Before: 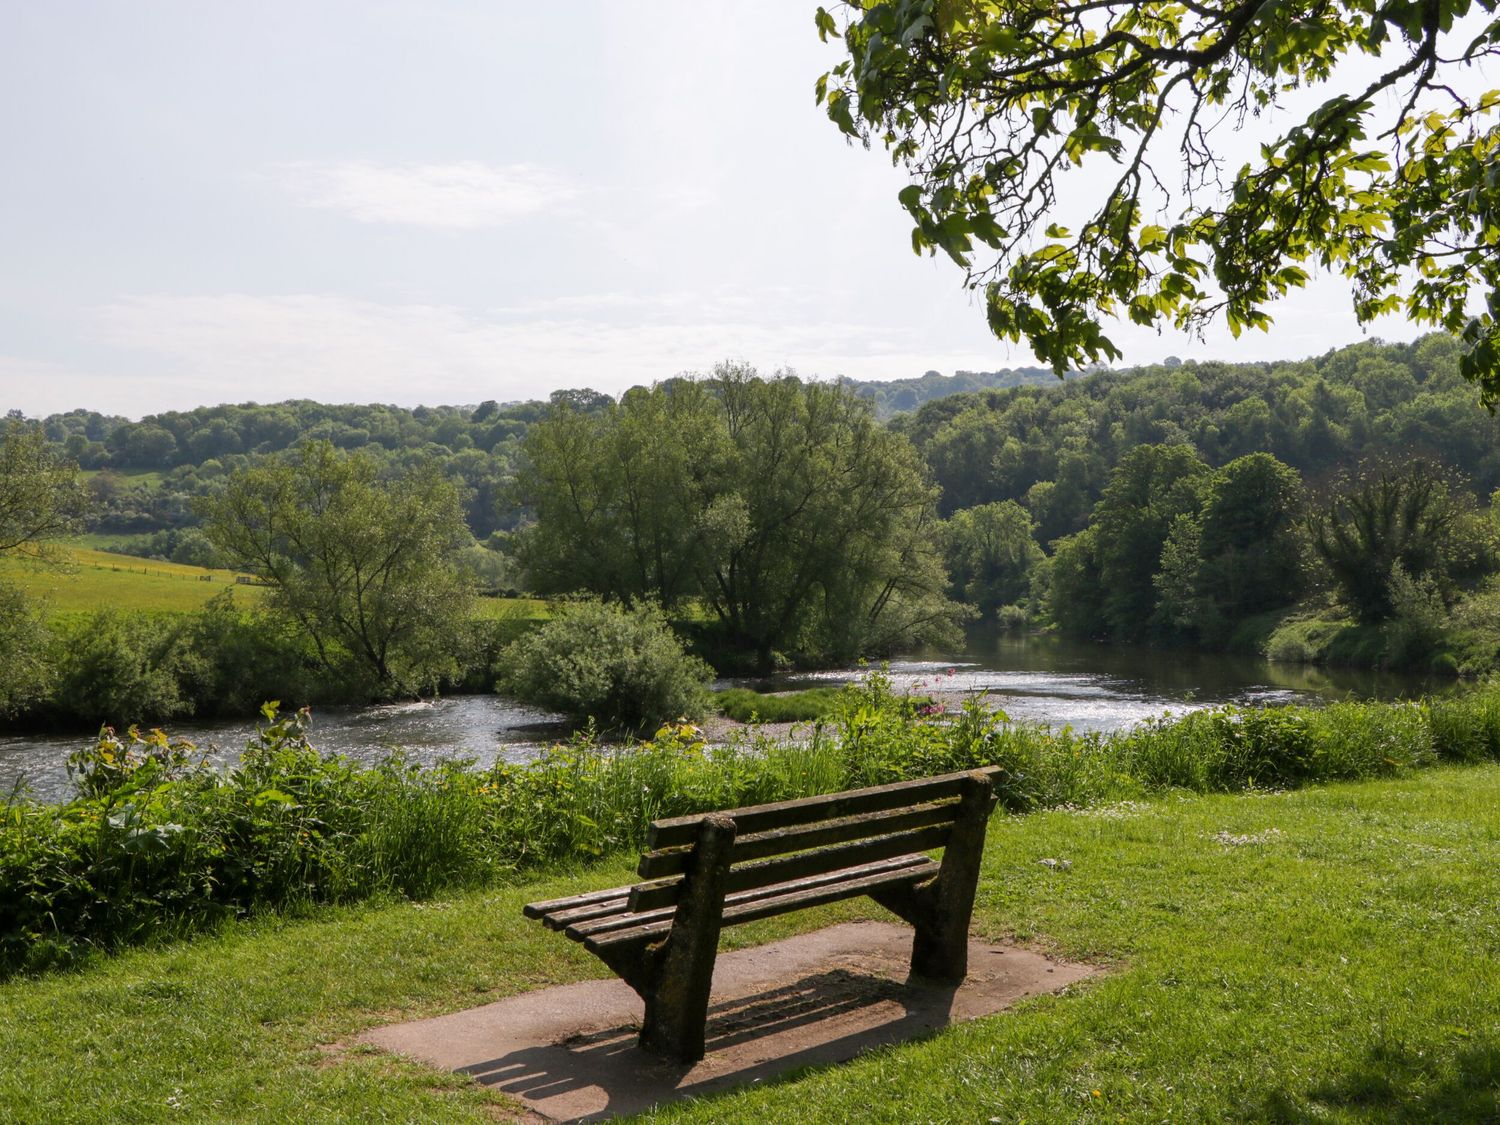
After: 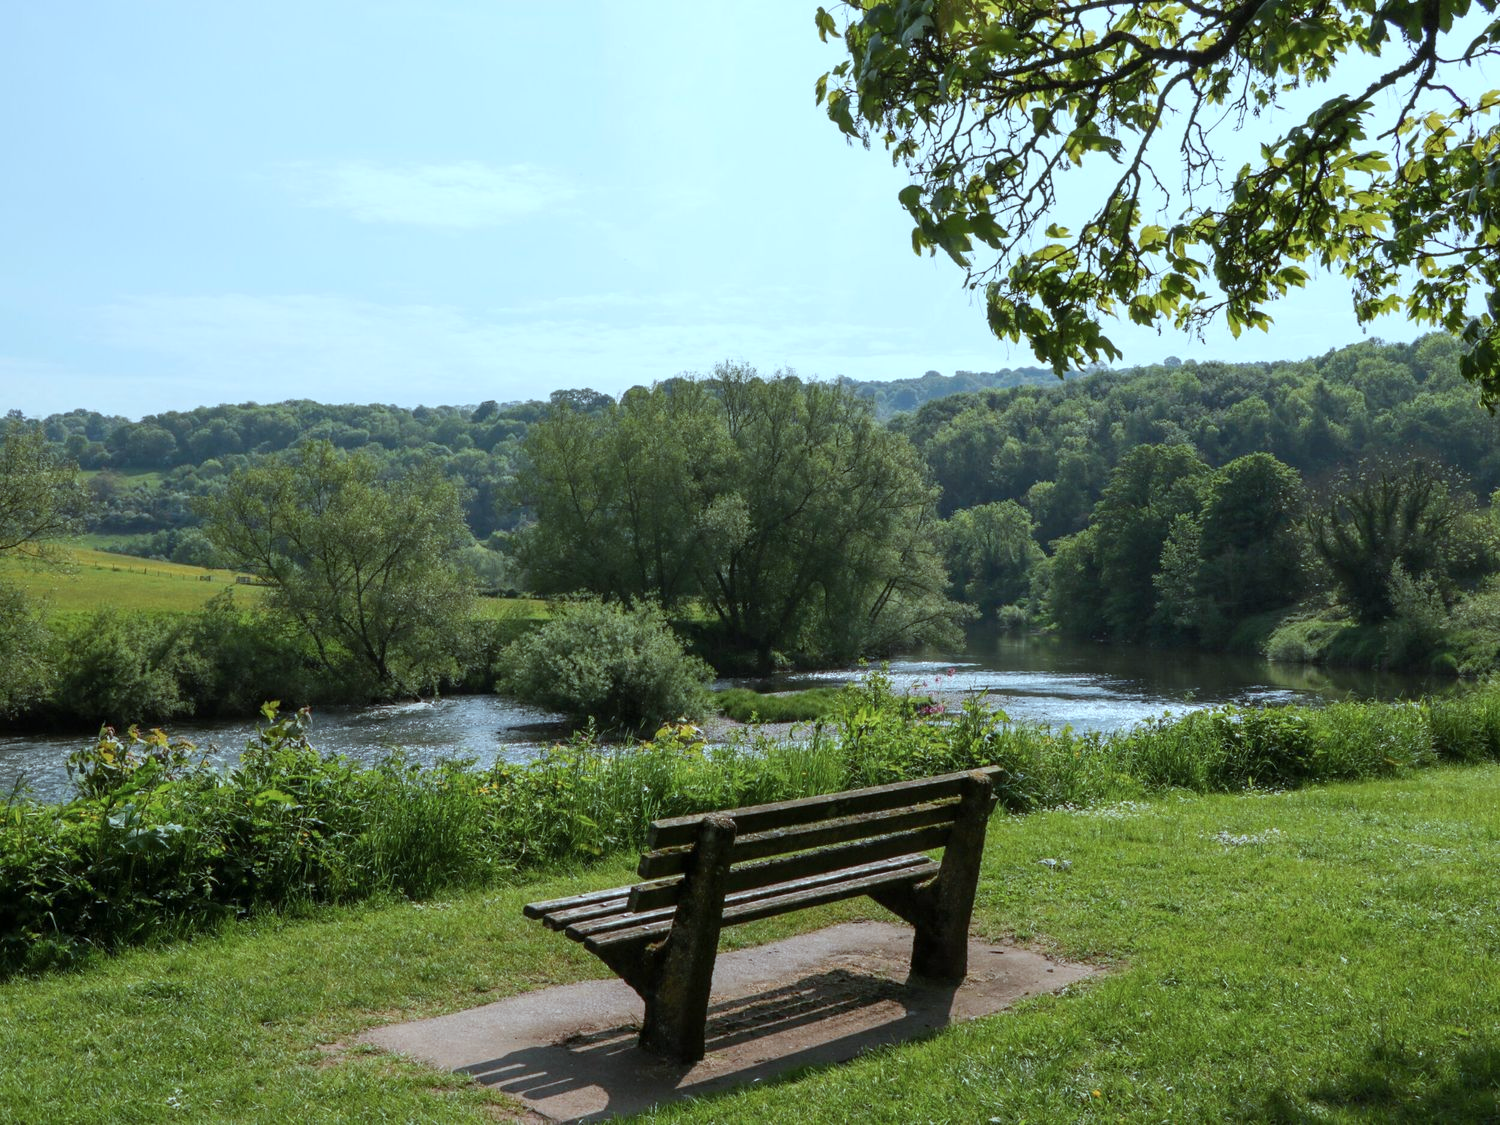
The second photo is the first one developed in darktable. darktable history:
exposure: compensate highlight preservation false
color correction: highlights a* -11.85, highlights b* -15.65
